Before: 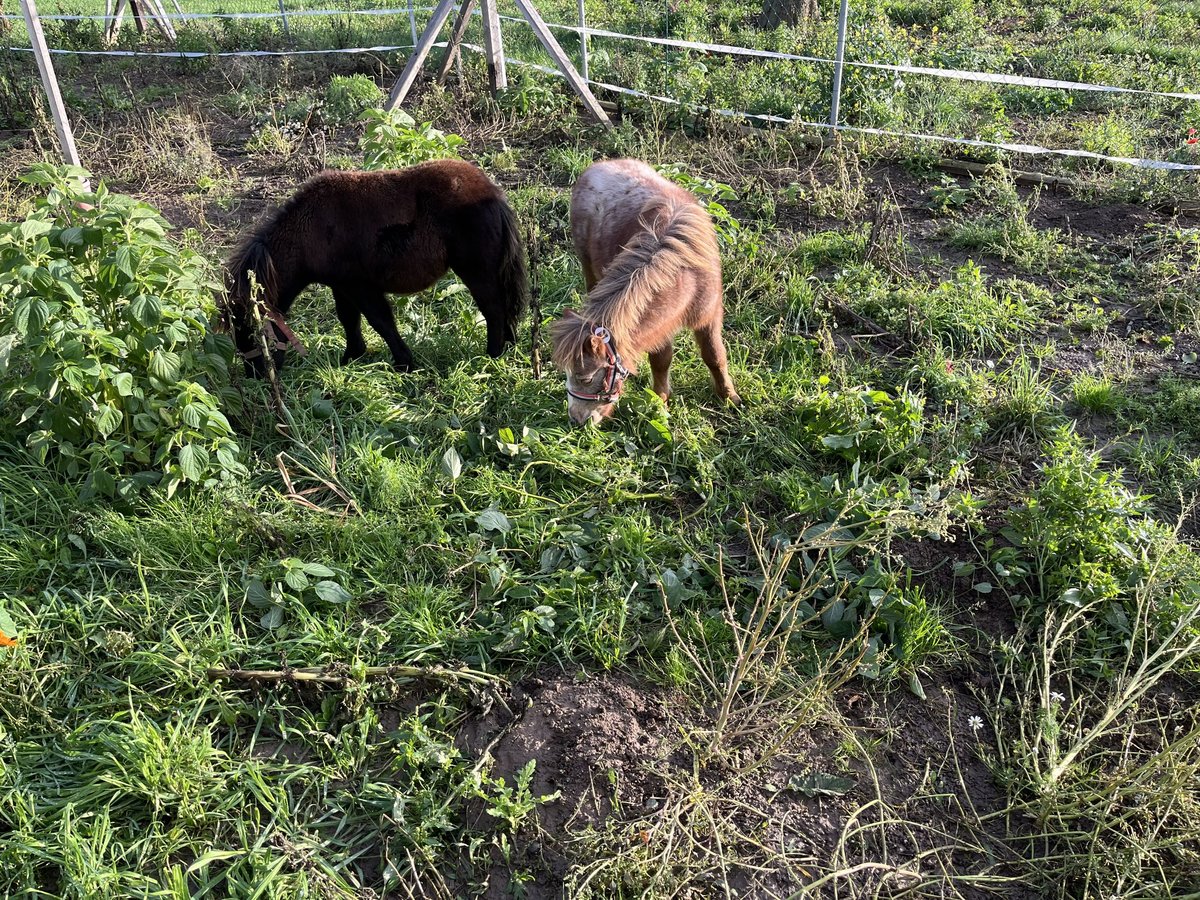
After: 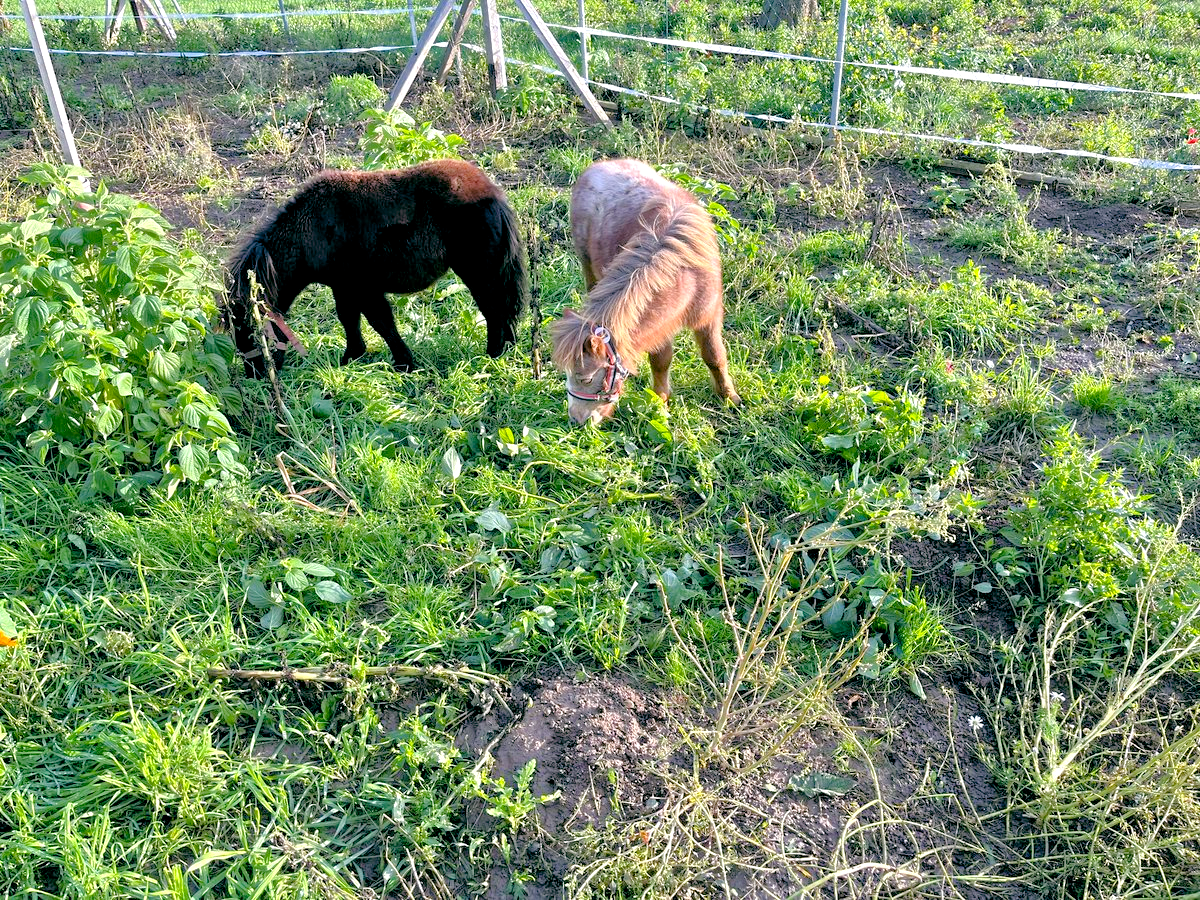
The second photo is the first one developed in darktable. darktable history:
tone equalizer: -7 EV 0.161 EV, -6 EV 0.574 EV, -5 EV 1.15 EV, -4 EV 1.31 EV, -3 EV 1.18 EV, -2 EV 0.6 EV, -1 EV 0.156 EV
color balance rgb: power › chroma 0.989%, power › hue 254.16°, global offset › luminance -0.321%, global offset › chroma 0.11%, global offset › hue 164.85°, perceptual saturation grading › global saturation 25.388%, perceptual brilliance grading › global brilliance 9.542%, perceptual brilliance grading › shadows 14.874%
